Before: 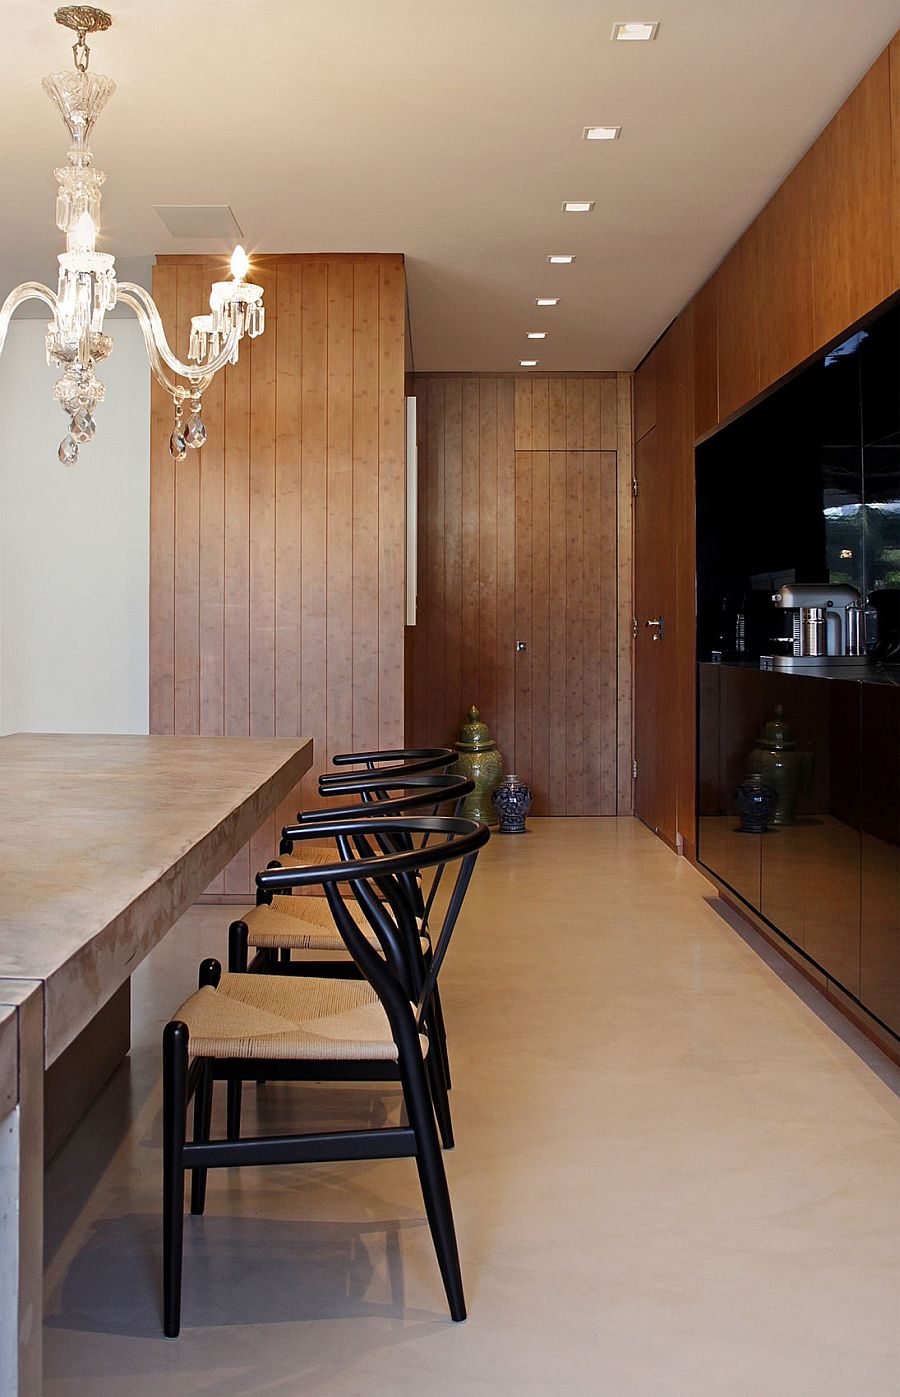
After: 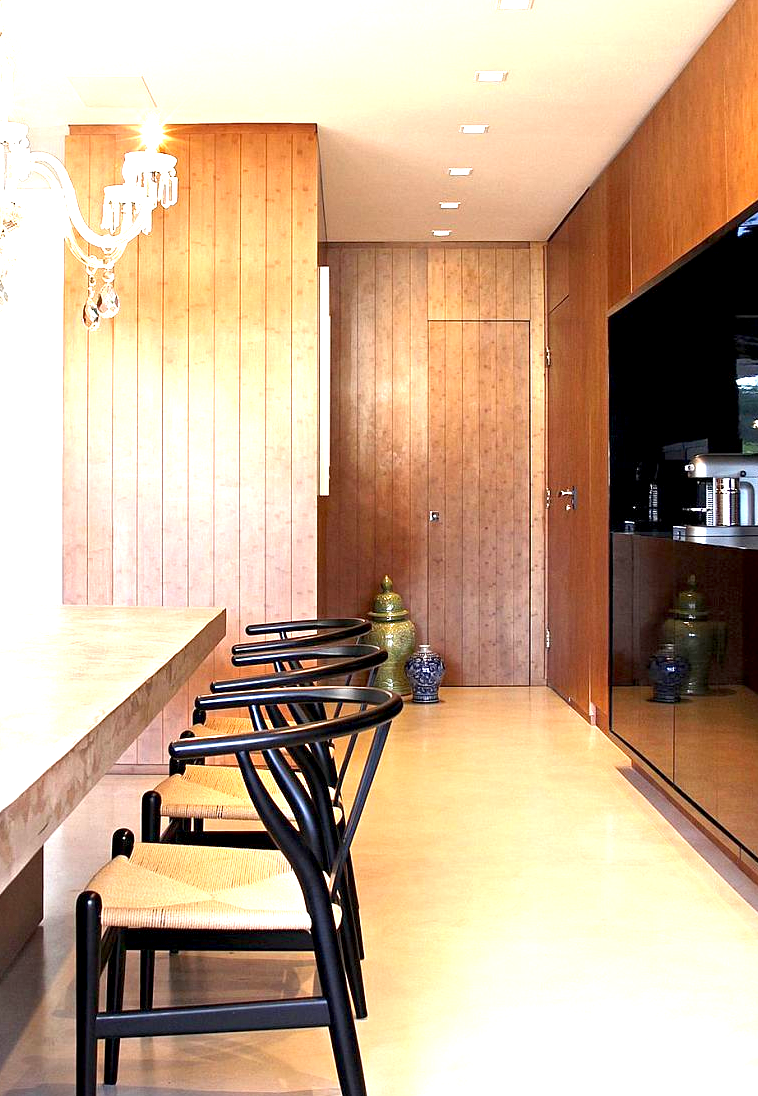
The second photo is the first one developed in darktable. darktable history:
crop and rotate: left 9.707%, top 9.363%, right 6.065%, bottom 12.112%
exposure: black level correction 0.001, exposure 1.84 EV, compensate highlight preservation false
